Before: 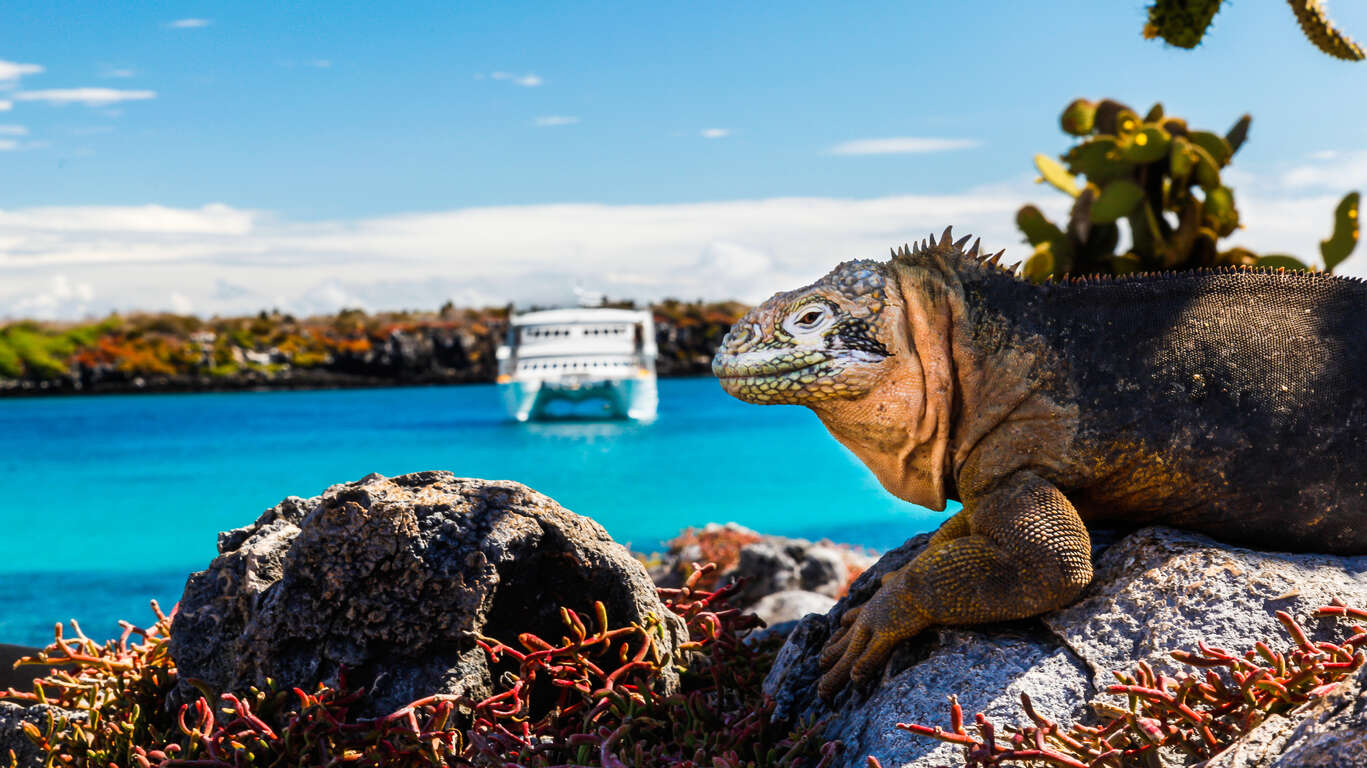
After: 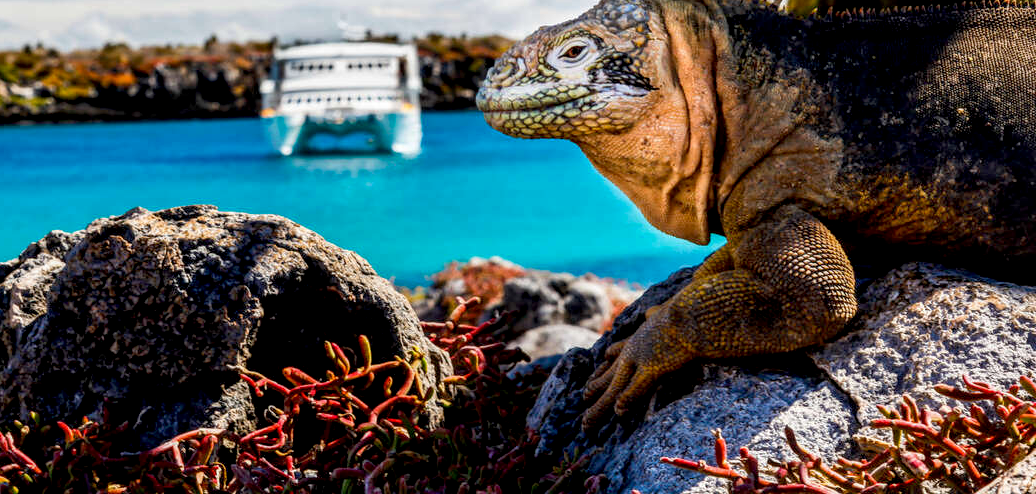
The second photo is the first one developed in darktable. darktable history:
crop and rotate: left 17.302%, top 34.7%, right 6.844%, bottom 0.888%
local contrast: on, module defaults
exposure: black level correction 0.009, compensate exposure bias true, compensate highlight preservation false
